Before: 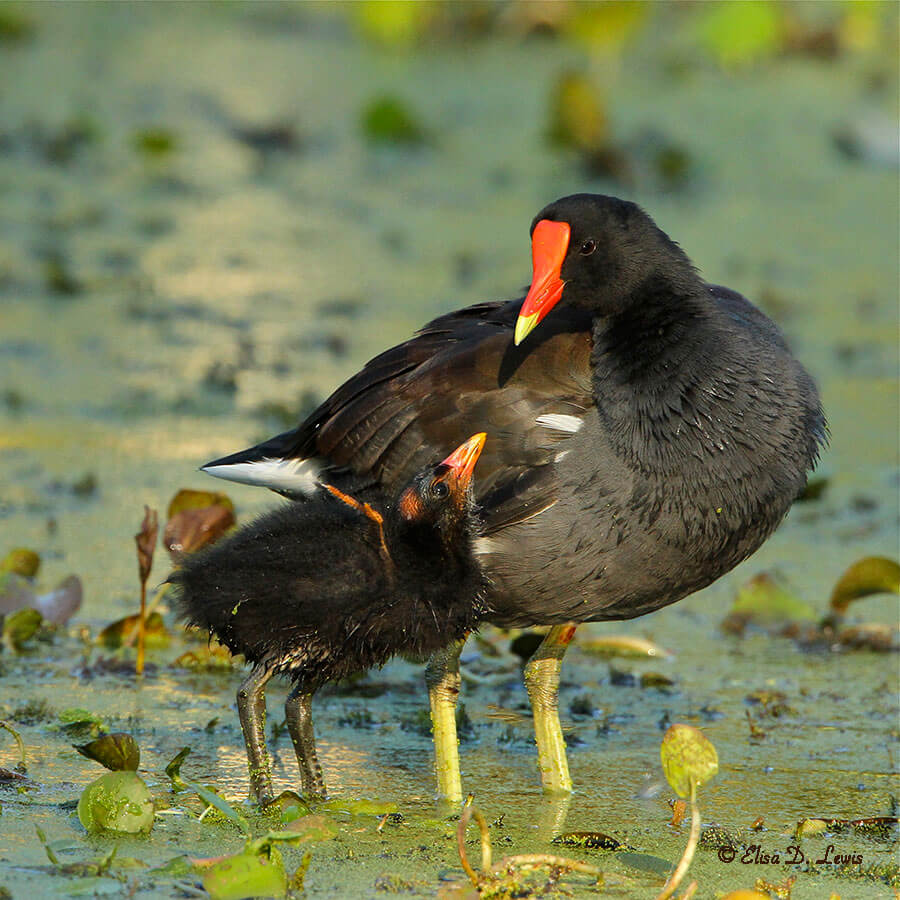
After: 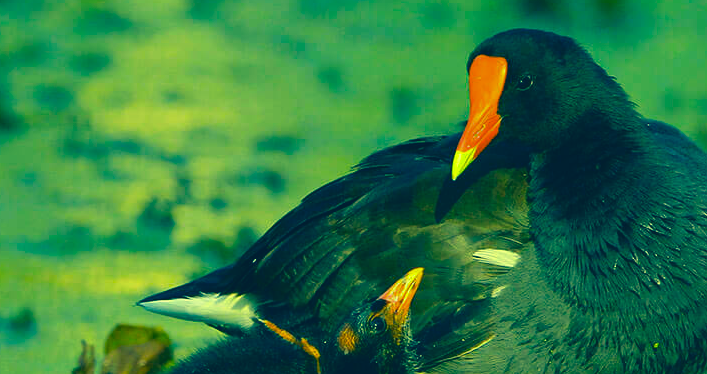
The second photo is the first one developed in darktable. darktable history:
color zones: curves: ch0 [(0, 0.613) (0.01, 0.613) (0.245, 0.448) (0.498, 0.529) (0.642, 0.665) (0.879, 0.777) (0.99, 0.613)]; ch1 [(0, 0) (0.143, 0) (0.286, 0) (0.429, 0) (0.571, 0) (0.714, 0) (0.857, 0)], mix -121.96%
crop: left 7.036%, top 18.398%, right 14.379%, bottom 40.043%
color correction: highlights a* -15.58, highlights b* 40, shadows a* -40, shadows b* -26.18
